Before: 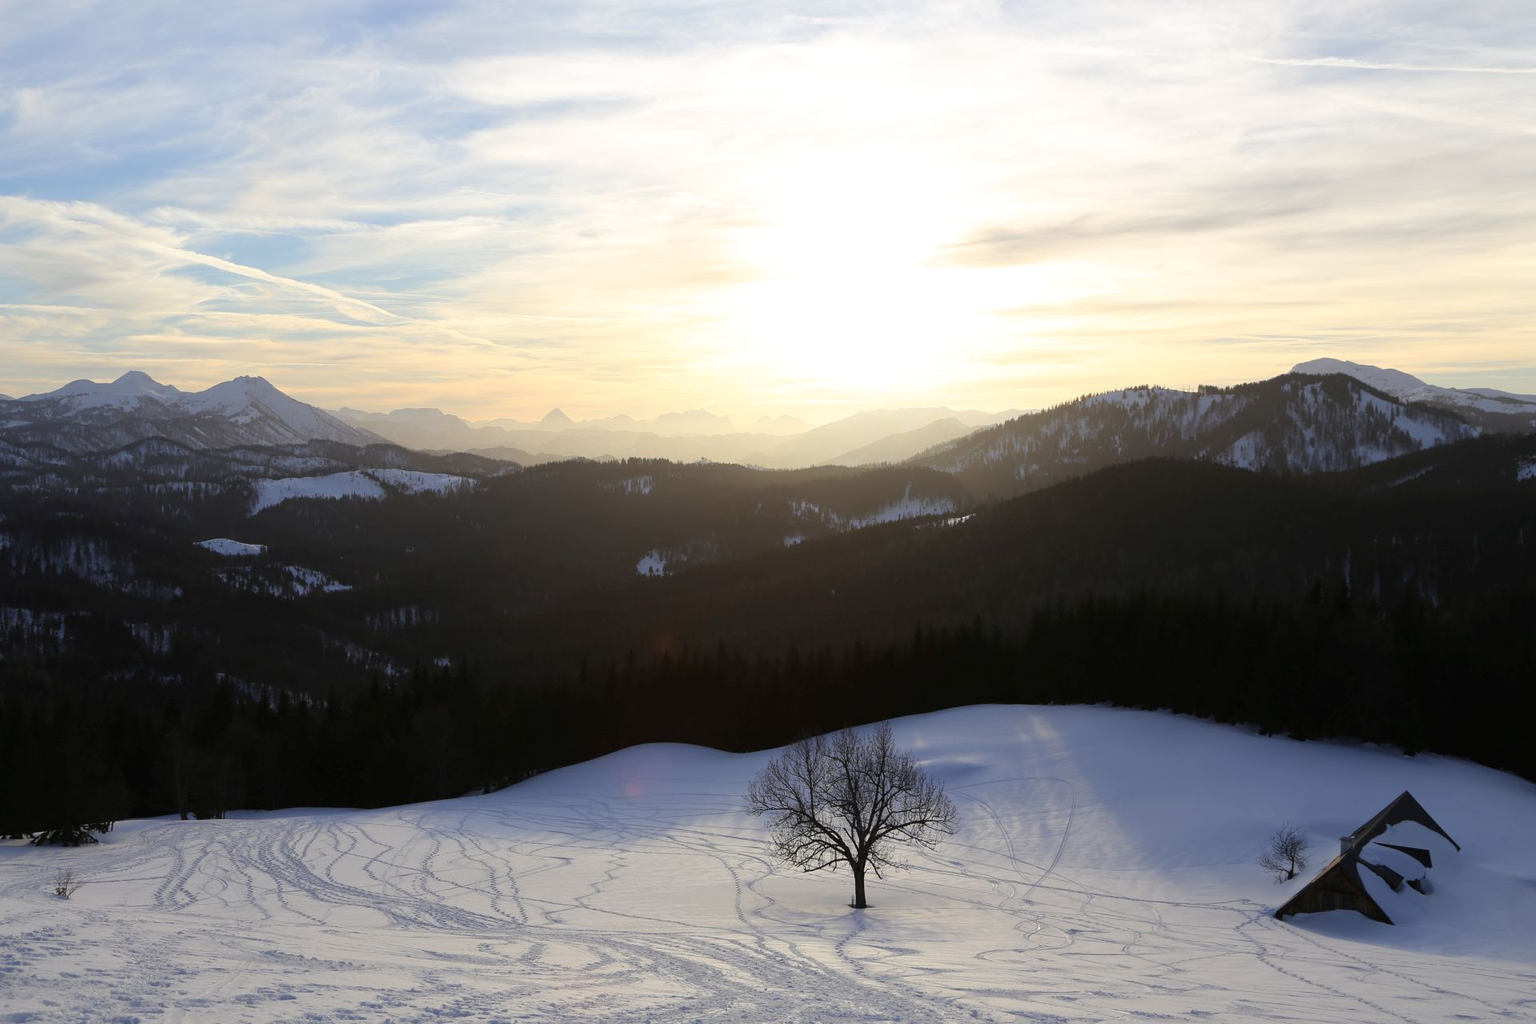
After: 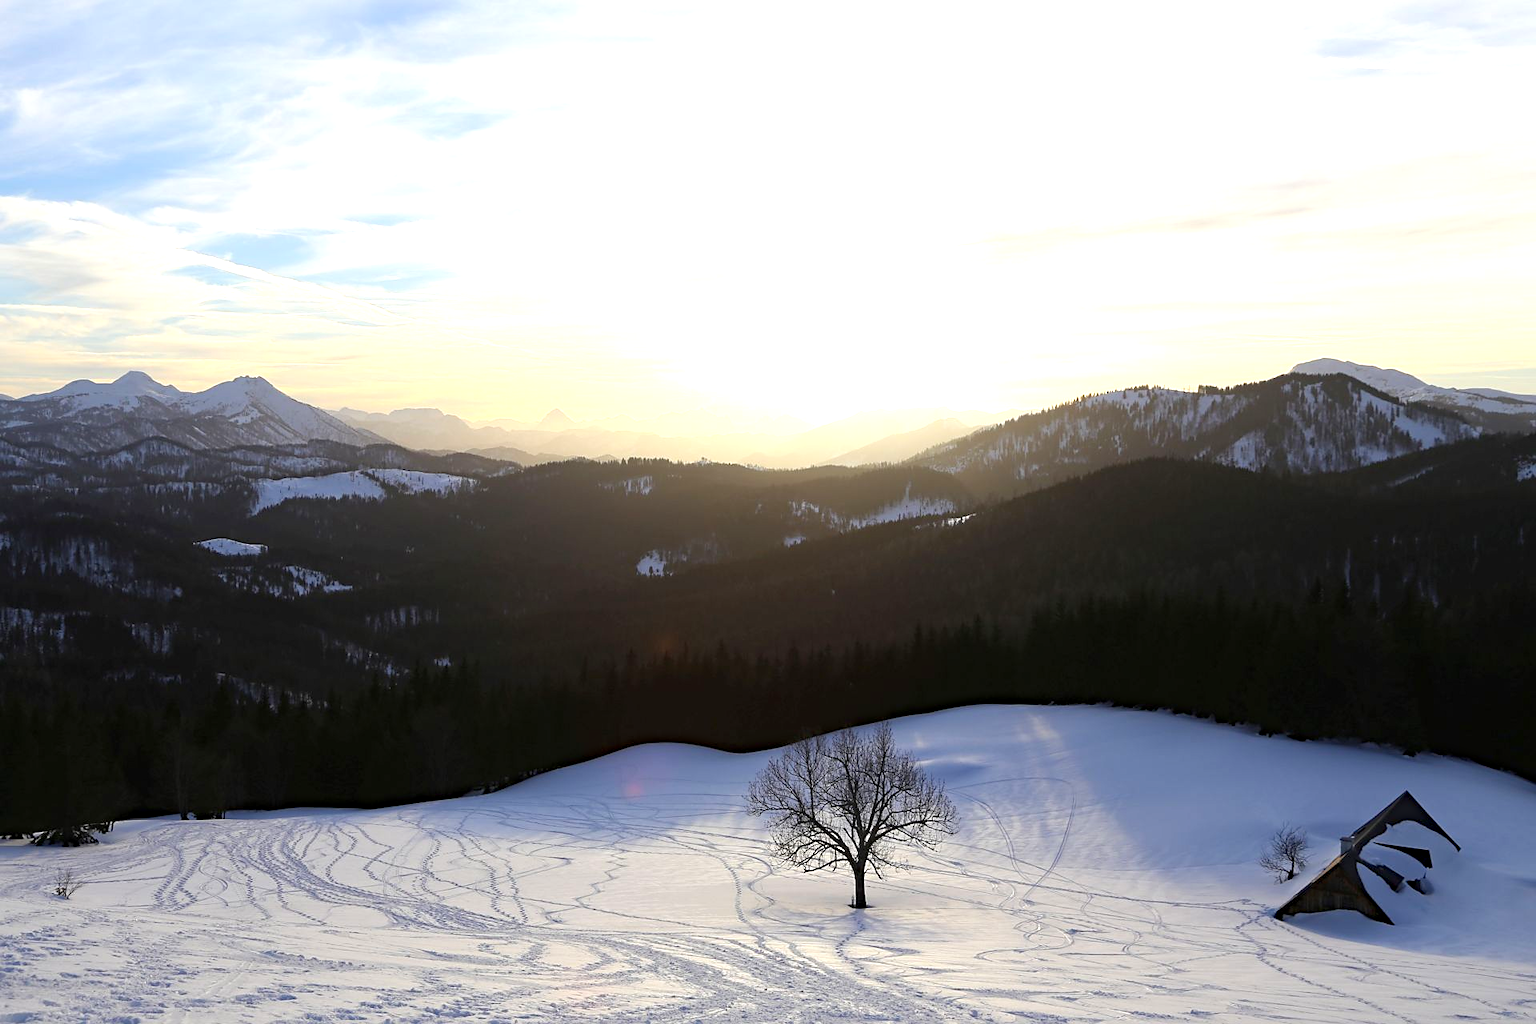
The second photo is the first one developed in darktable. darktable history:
exposure: exposure 0.652 EV, compensate highlight preservation false
haze removal: compatibility mode true, adaptive false
sharpen: radius 1.89, amount 0.408, threshold 1.537
